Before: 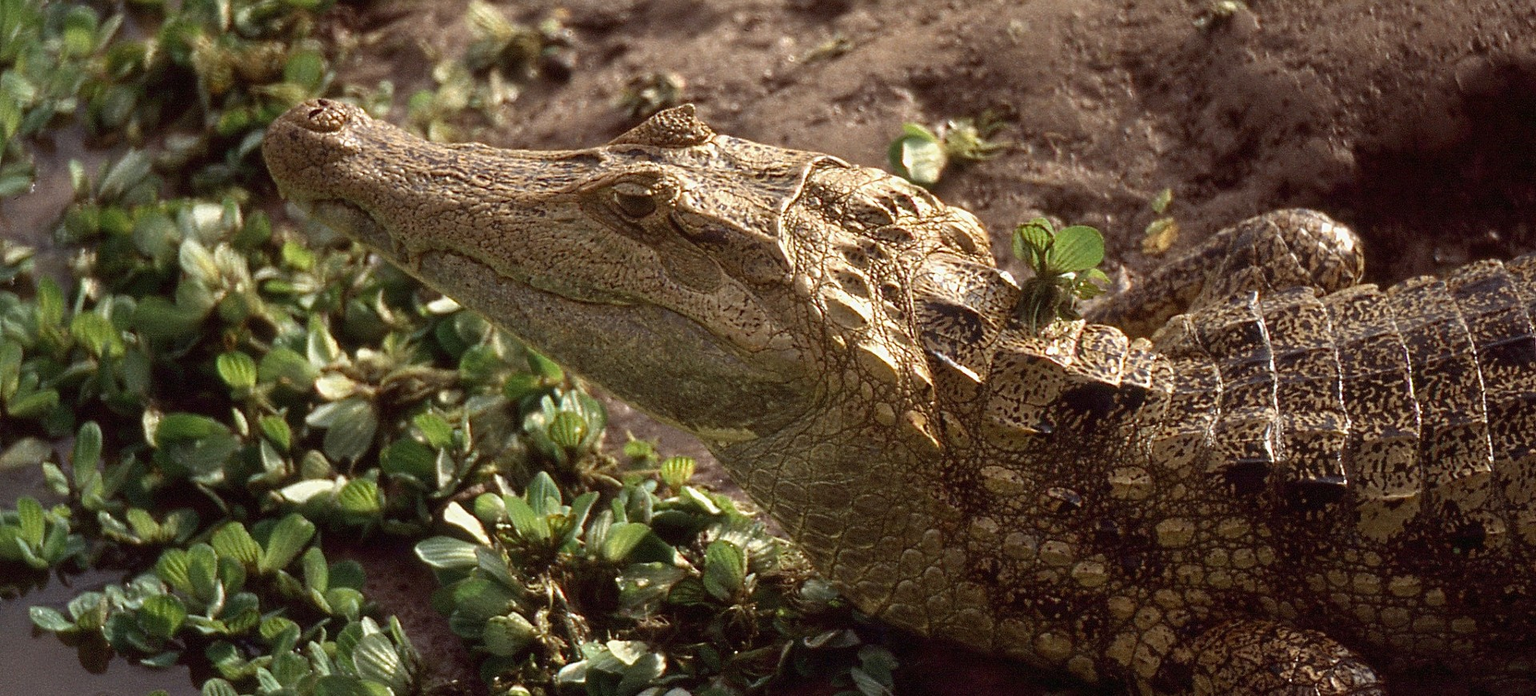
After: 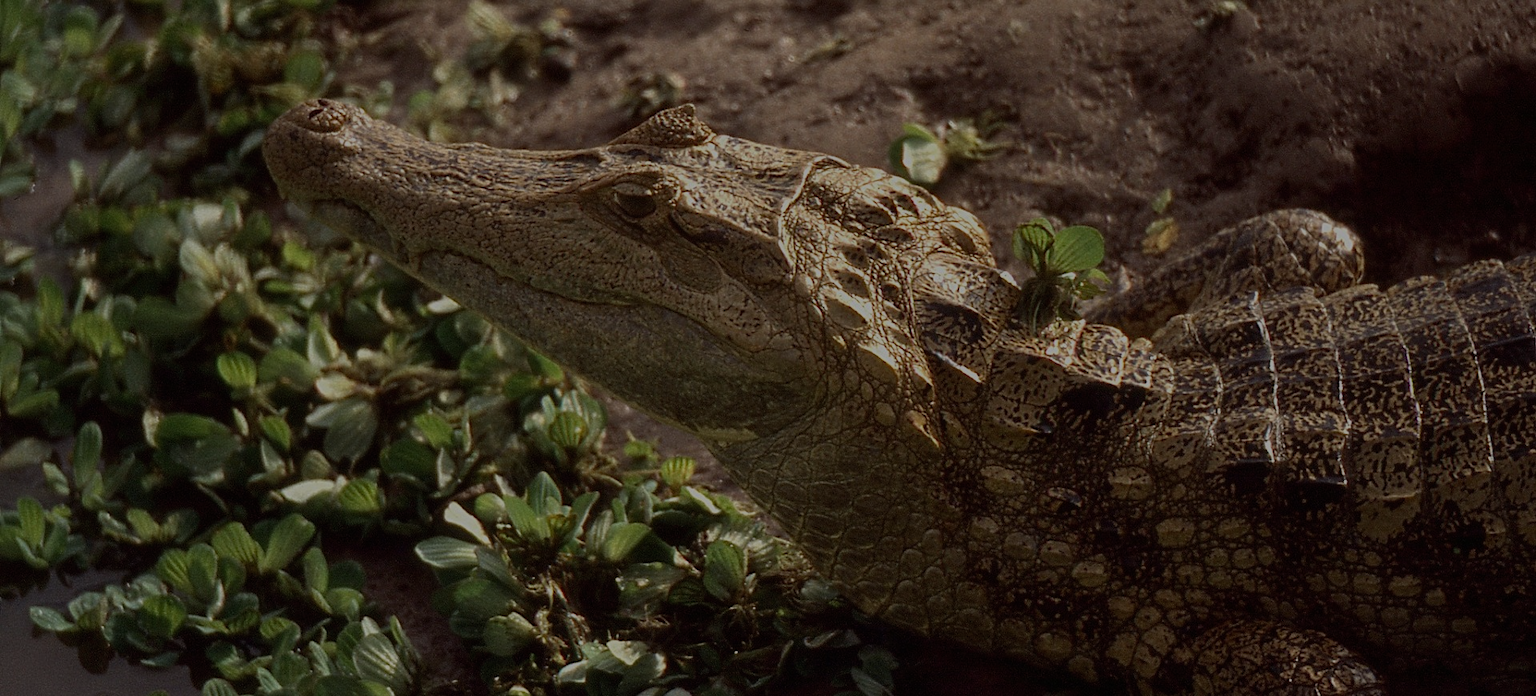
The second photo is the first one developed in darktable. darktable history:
exposure: exposure -1.487 EV, compensate exposure bias true, compensate highlight preservation false
